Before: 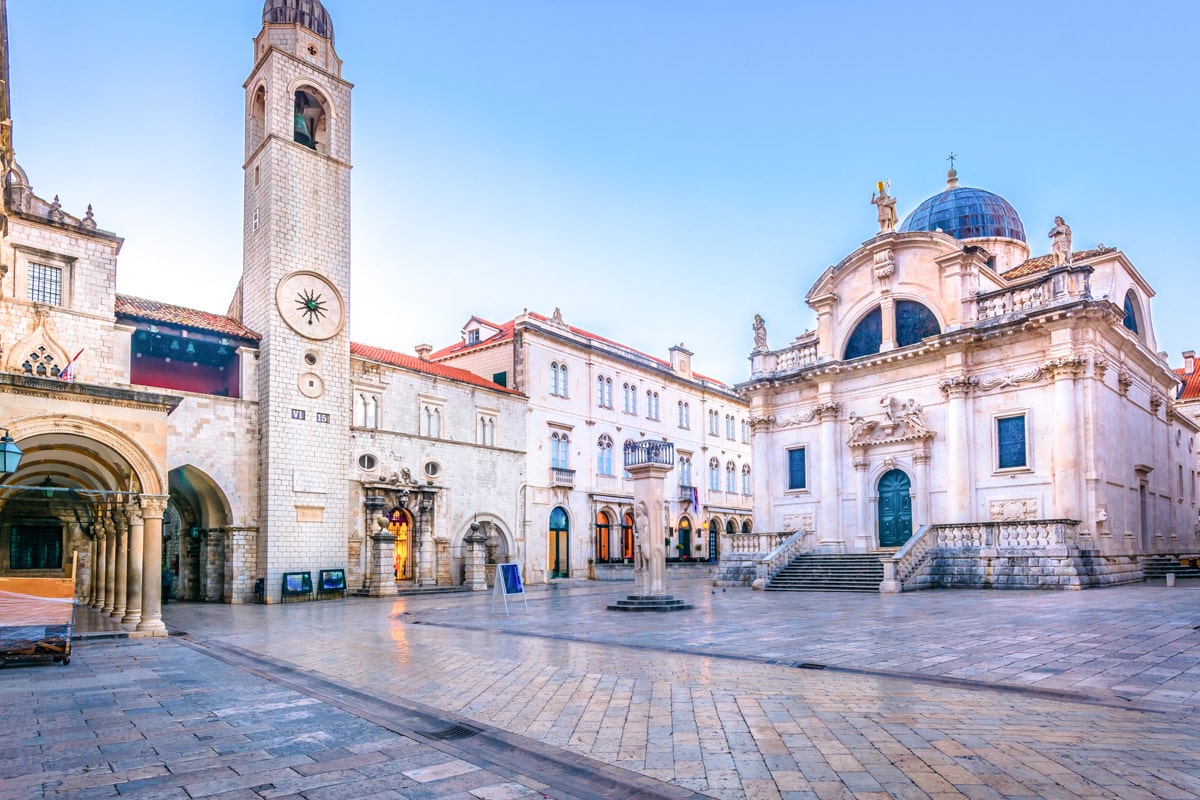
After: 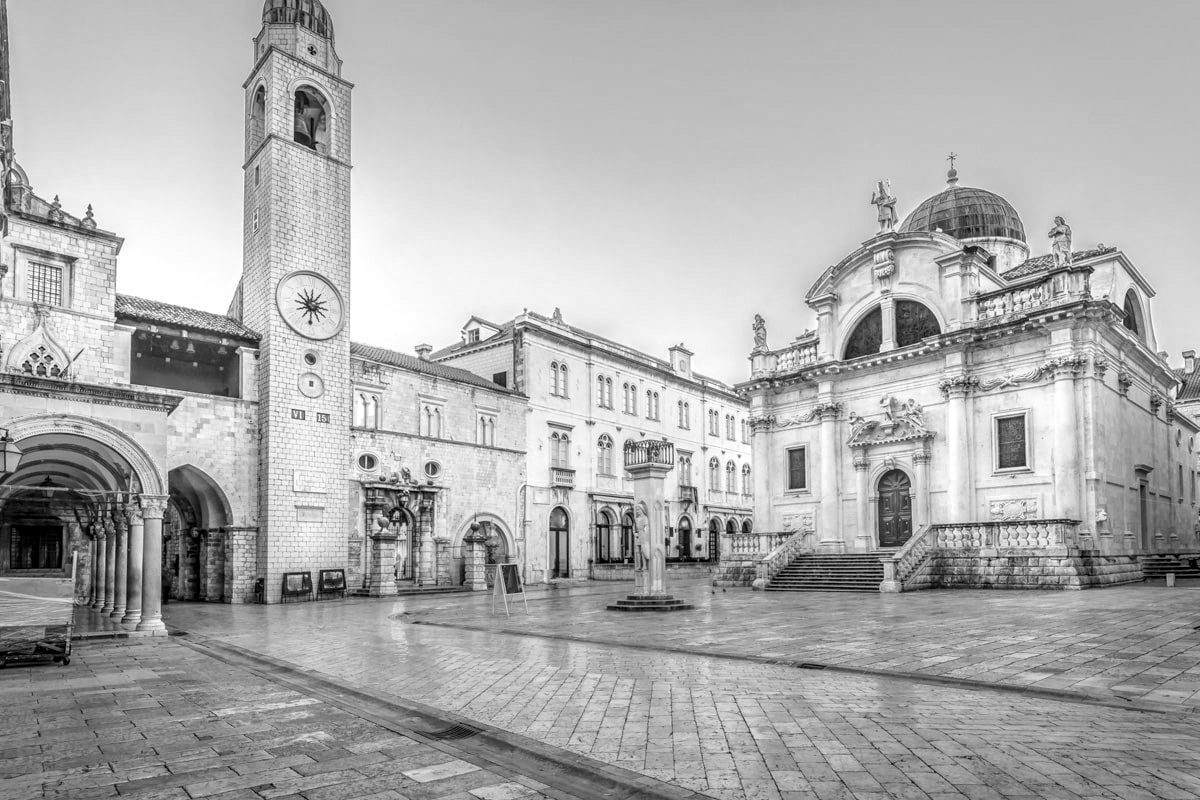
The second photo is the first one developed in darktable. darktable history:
monochrome: a 14.95, b -89.96
local contrast: highlights 99%, shadows 86%, detail 160%, midtone range 0.2
